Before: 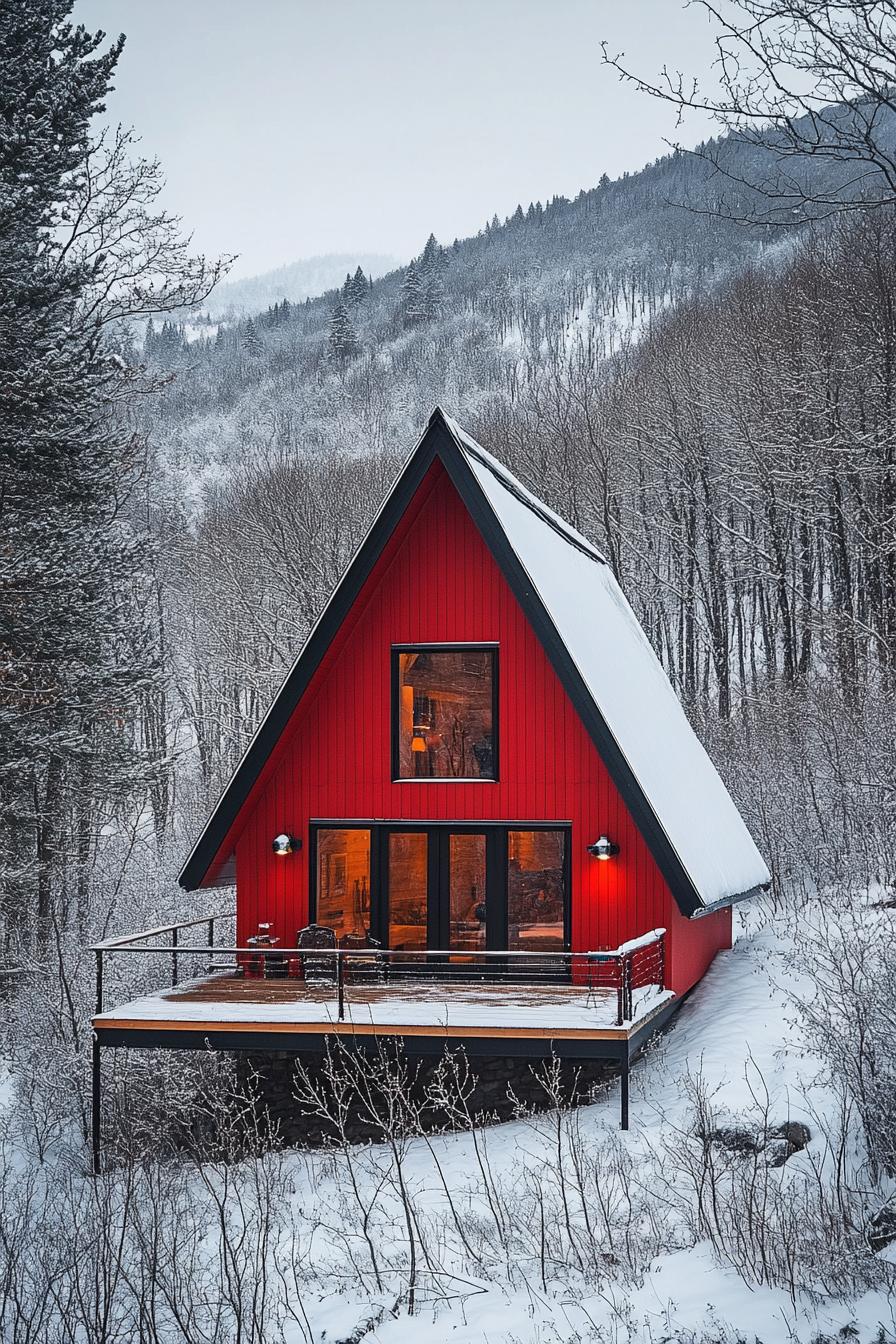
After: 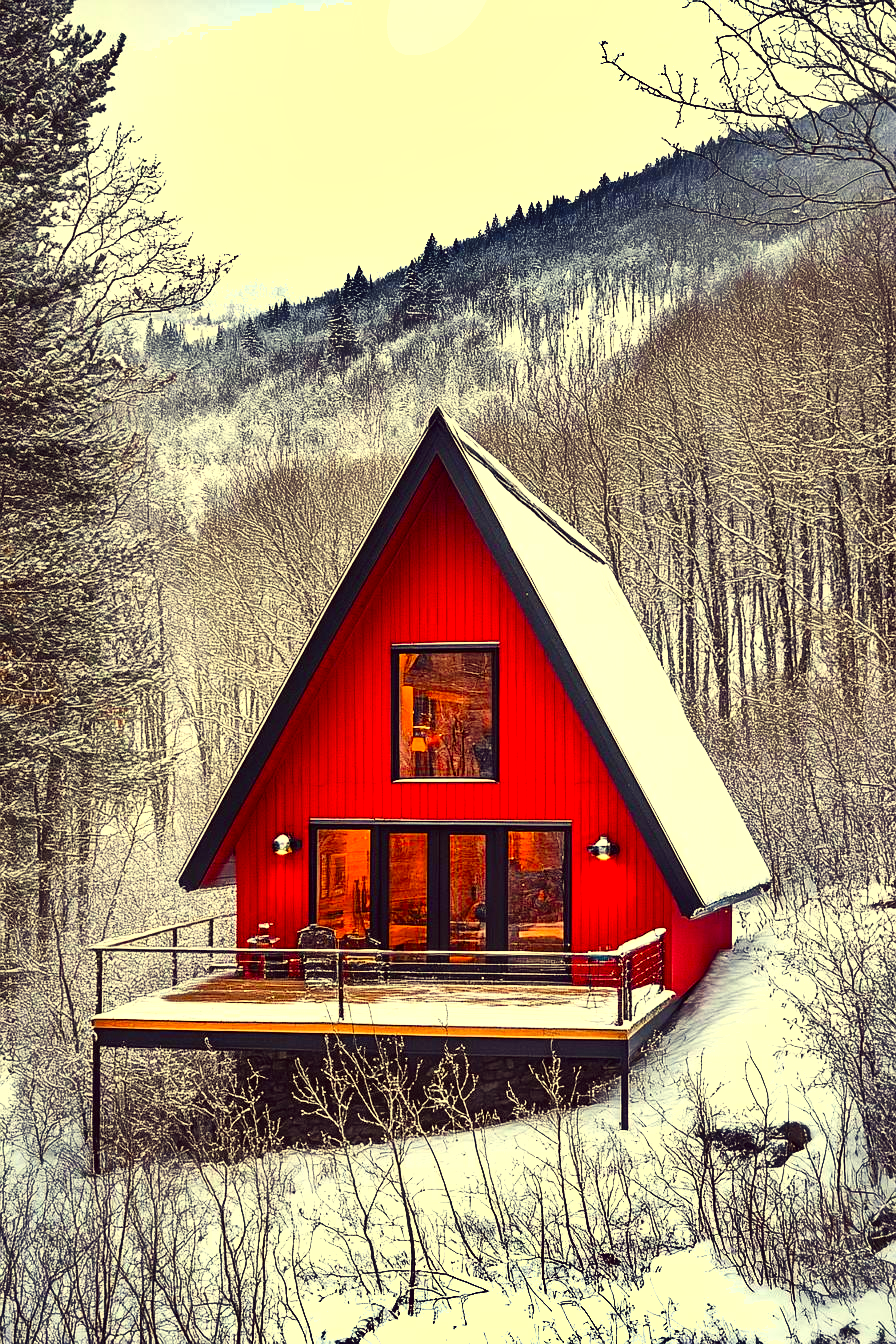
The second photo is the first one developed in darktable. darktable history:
local contrast: mode bilateral grid, contrast 21, coarseness 51, detail 129%, midtone range 0.2
base curve: curves: ch0 [(0, 0) (0.303, 0.277) (1, 1)], preserve colors none
shadows and highlights: shadows 19.49, highlights -84.43, soften with gaussian
tone equalizer: -8 EV -0.742 EV, -7 EV -0.731 EV, -6 EV -0.635 EV, -5 EV -0.393 EV, -3 EV 0.404 EV, -2 EV 0.6 EV, -1 EV 0.682 EV, +0 EV 0.719 EV
color balance rgb: perceptual saturation grading › global saturation 34.704%, perceptual saturation grading › highlights -29.938%, perceptual saturation grading › shadows 34.809%
color correction: highlights a* -0.611, highlights b* 39.84, shadows a* 9.71, shadows b* -0.607
contrast brightness saturation: contrast 0.199, brightness 0.166, saturation 0.224
